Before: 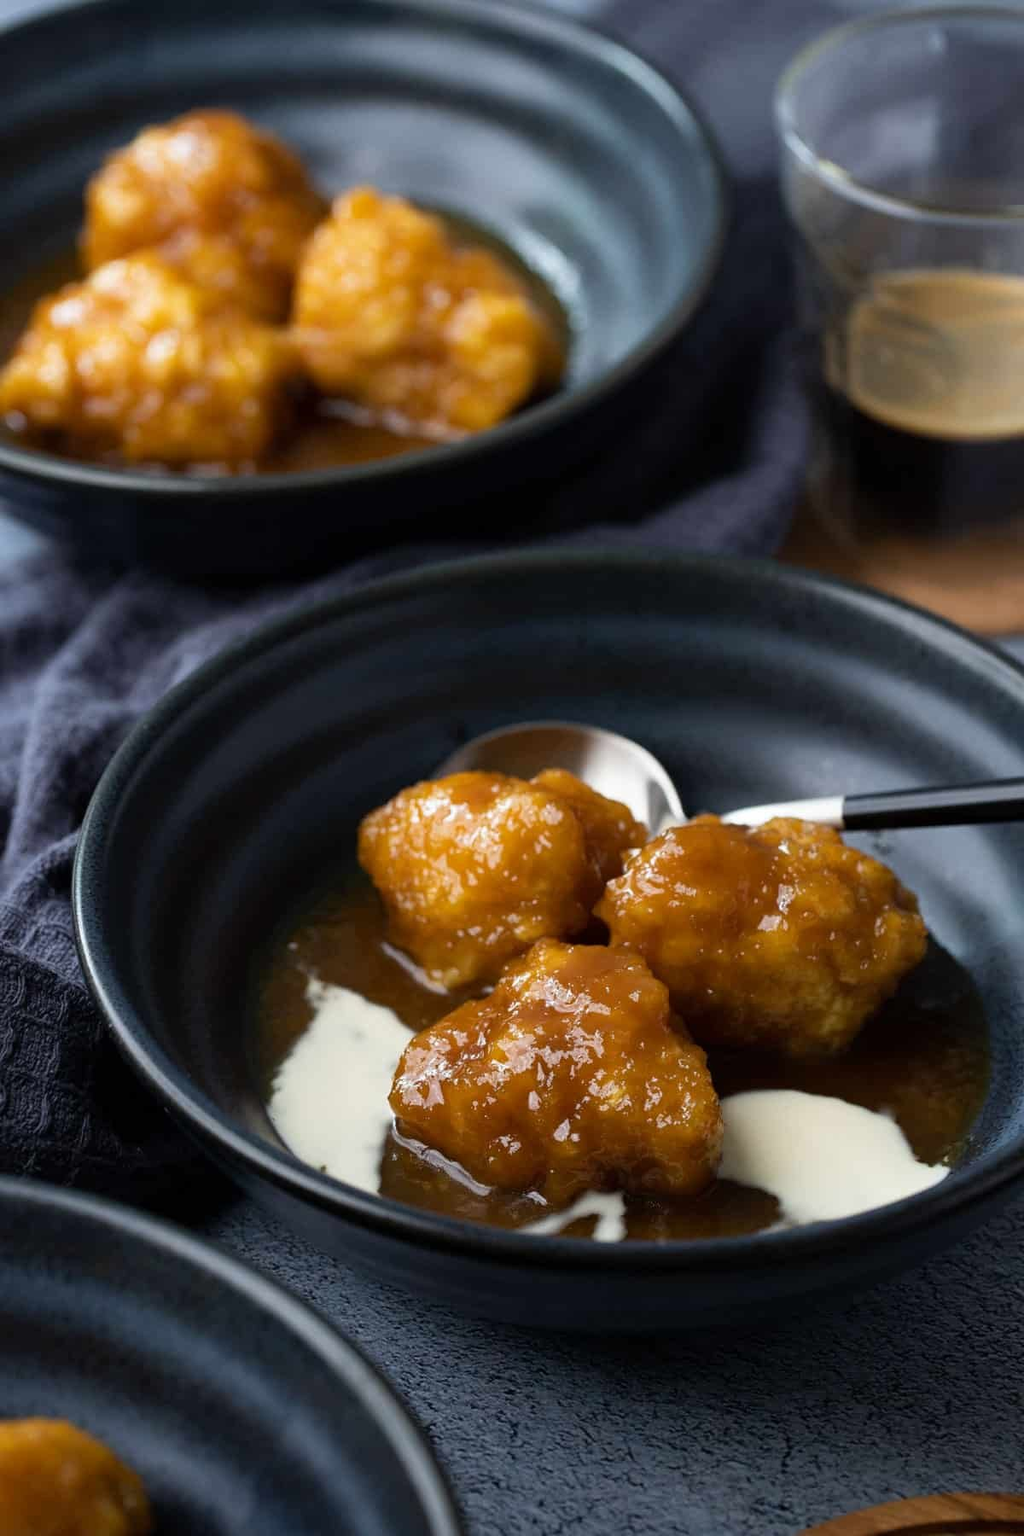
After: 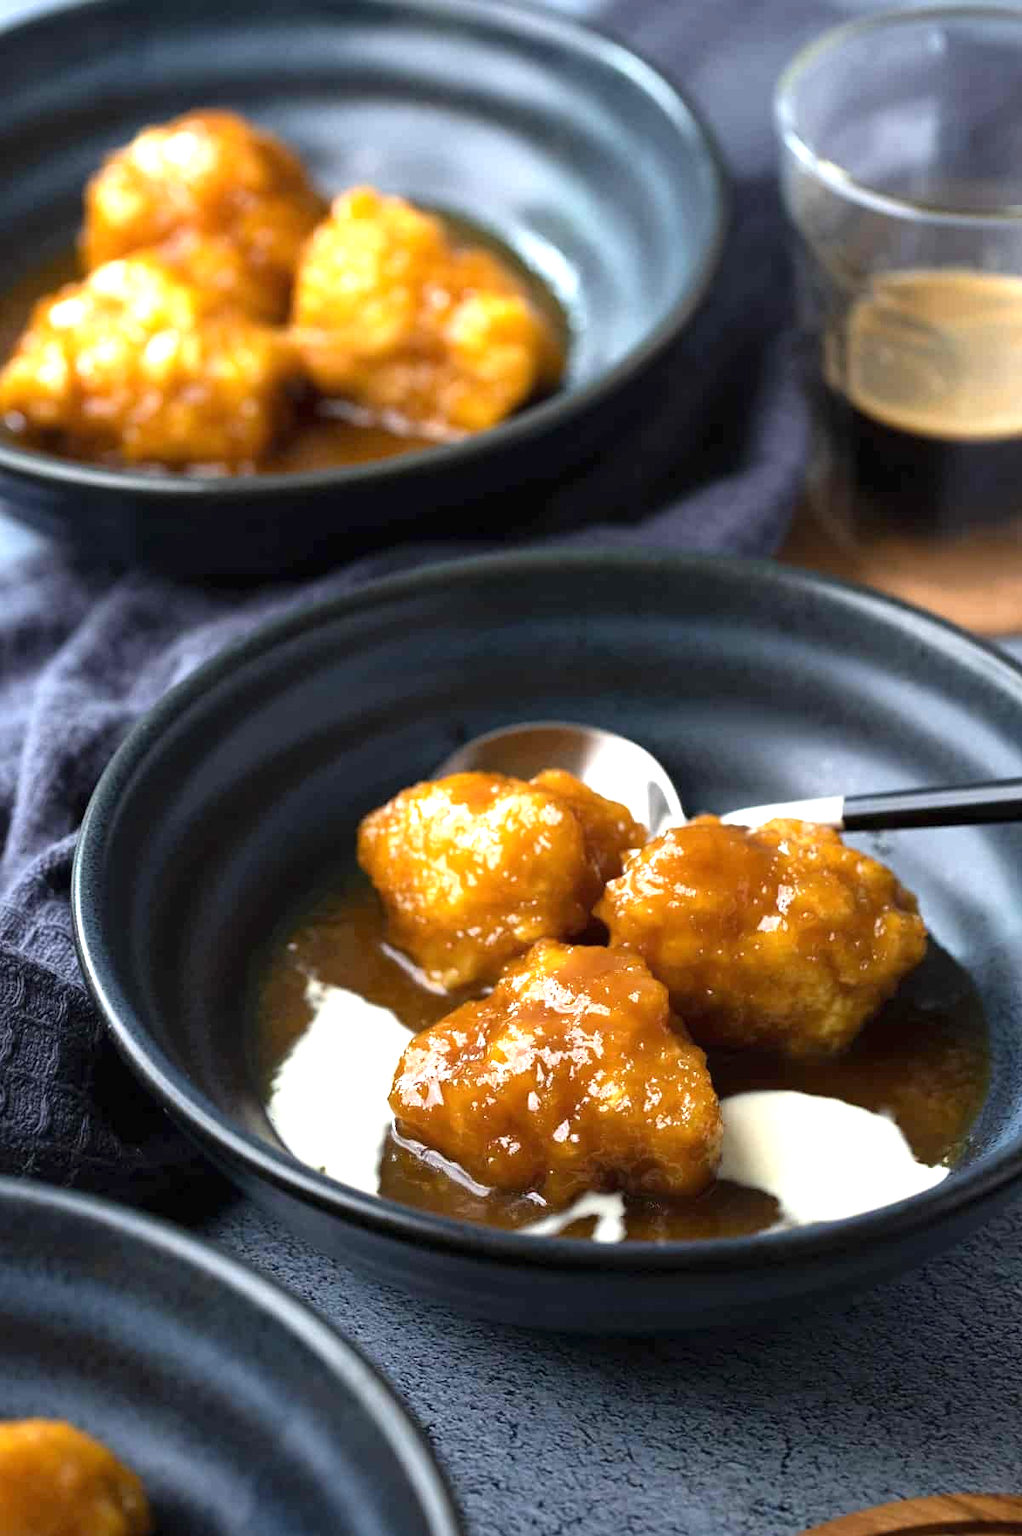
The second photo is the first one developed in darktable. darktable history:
crop and rotate: left 0.159%, bottom 0%
exposure: black level correction 0, exposure 1.123 EV, compensate highlight preservation false
